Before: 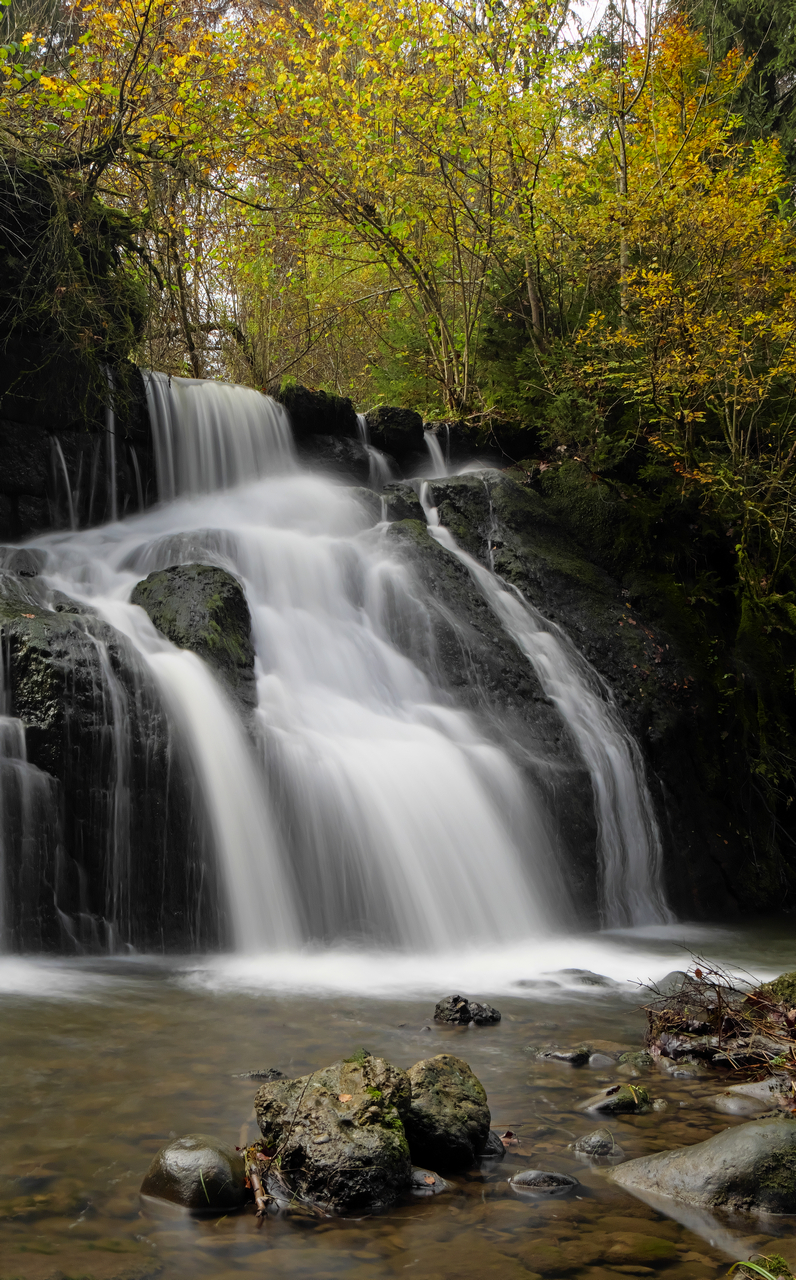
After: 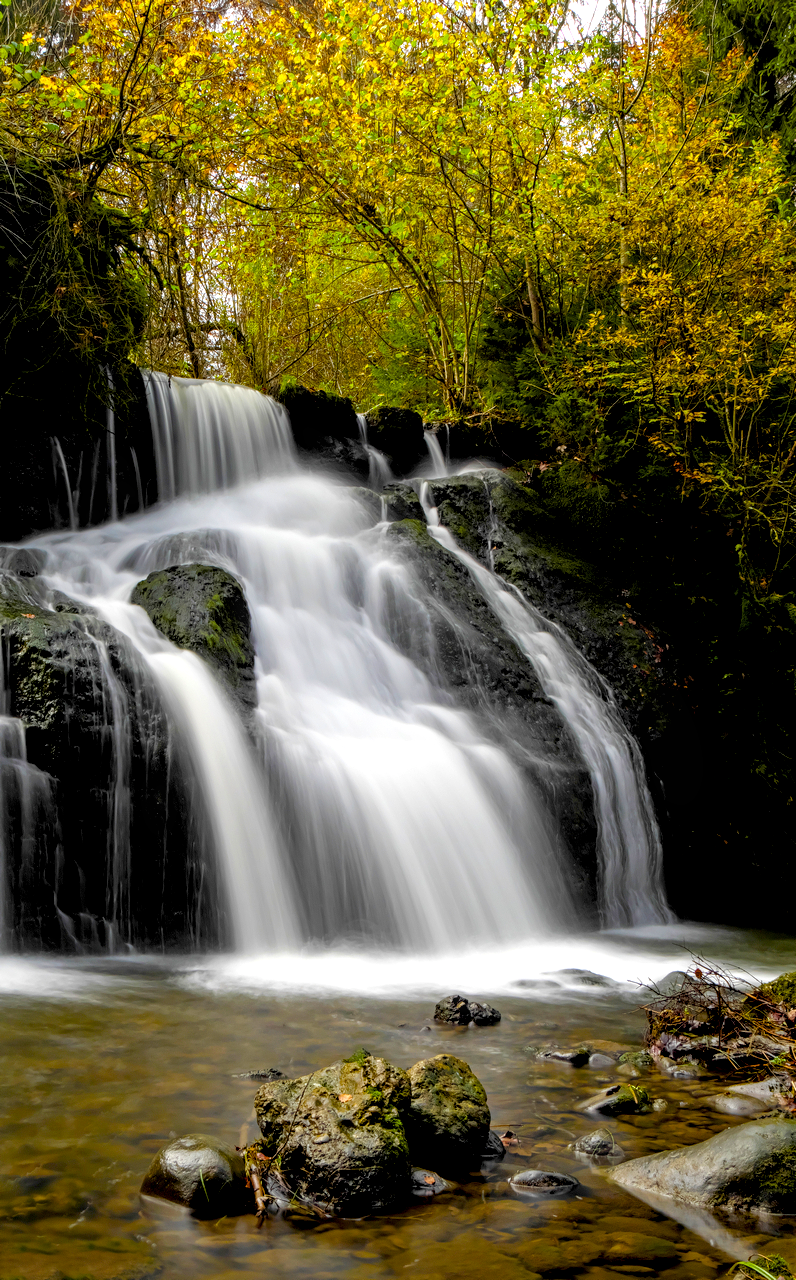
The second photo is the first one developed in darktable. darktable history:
local contrast: on, module defaults
color balance rgb: highlights gain › luminance 17.728%, linear chroma grading › global chroma 6.277%, perceptual saturation grading › global saturation 26.187%, perceptual saturation grading › highlights -28.51%, perceptual saturation grading › mid-tones 15.361%, perceptual saturation grading › shadows 32.885%, perceptual brilliance grading › global brilliance 9.392%, perceptual brilliance grading › shadows 15.21%
exposure: black level correction 0.009, exposure -0.167 EV, compensate highlight preservation false
color calibration: illuminant same as pipeline (D50), x 0.346, y 0.358, temperature 4982.32 K
